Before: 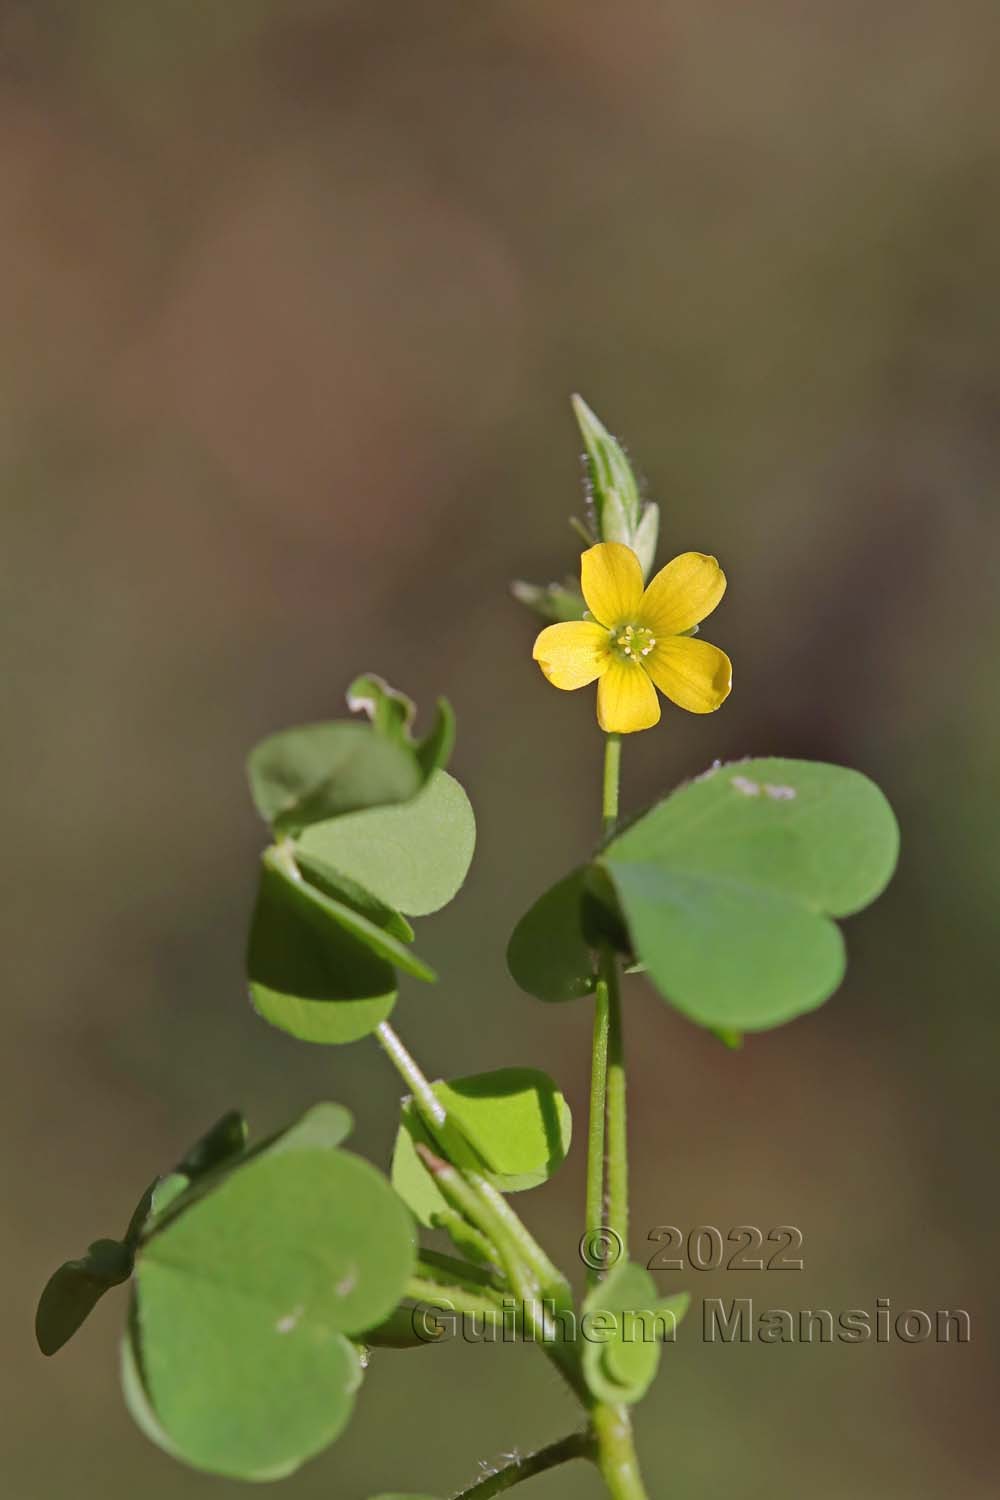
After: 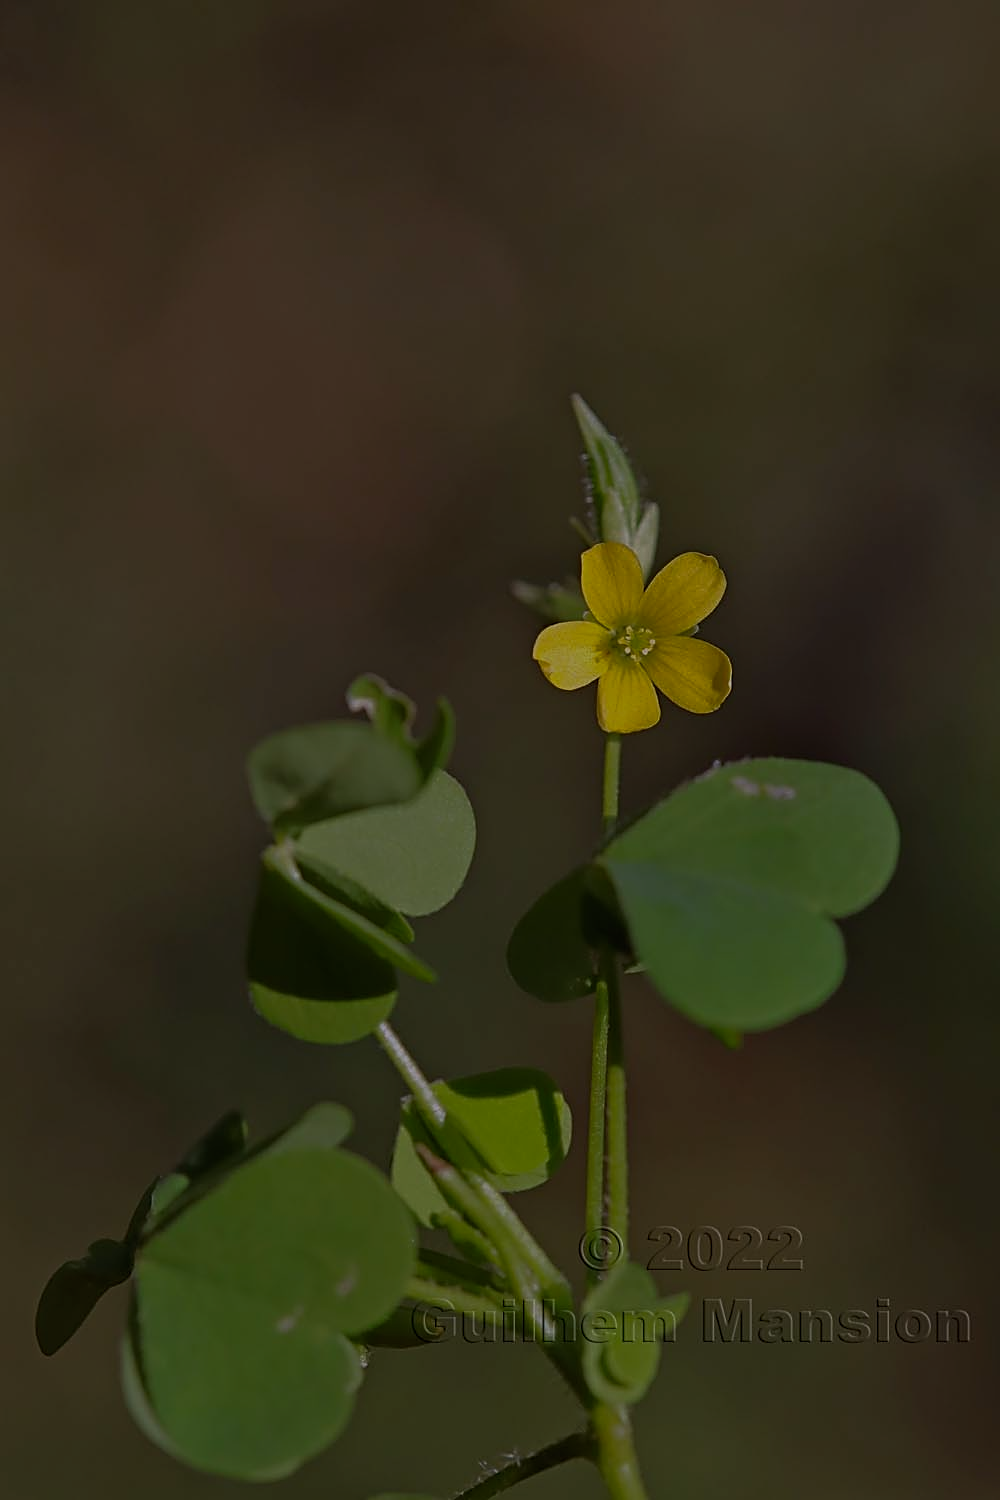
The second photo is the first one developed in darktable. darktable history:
color balance rgb: perceptual saturation grading › global saturation 10.149%
tone equalizer: -8 EV -1.97 EV, -7 EV -1.96 EV, -6 EV -1.99 EV, -5 EV -1.96 EV, -4 EV -1.99 EV, -3 EV -1.99 EV, -2 EV -1.99 EV, -1 EV -1.62 EV, +0 EV -1.98 EV, edges refinement/feathering 500, mask exposure compensation -1.57 EV, preserve details no
sharpen: on, module defaults
